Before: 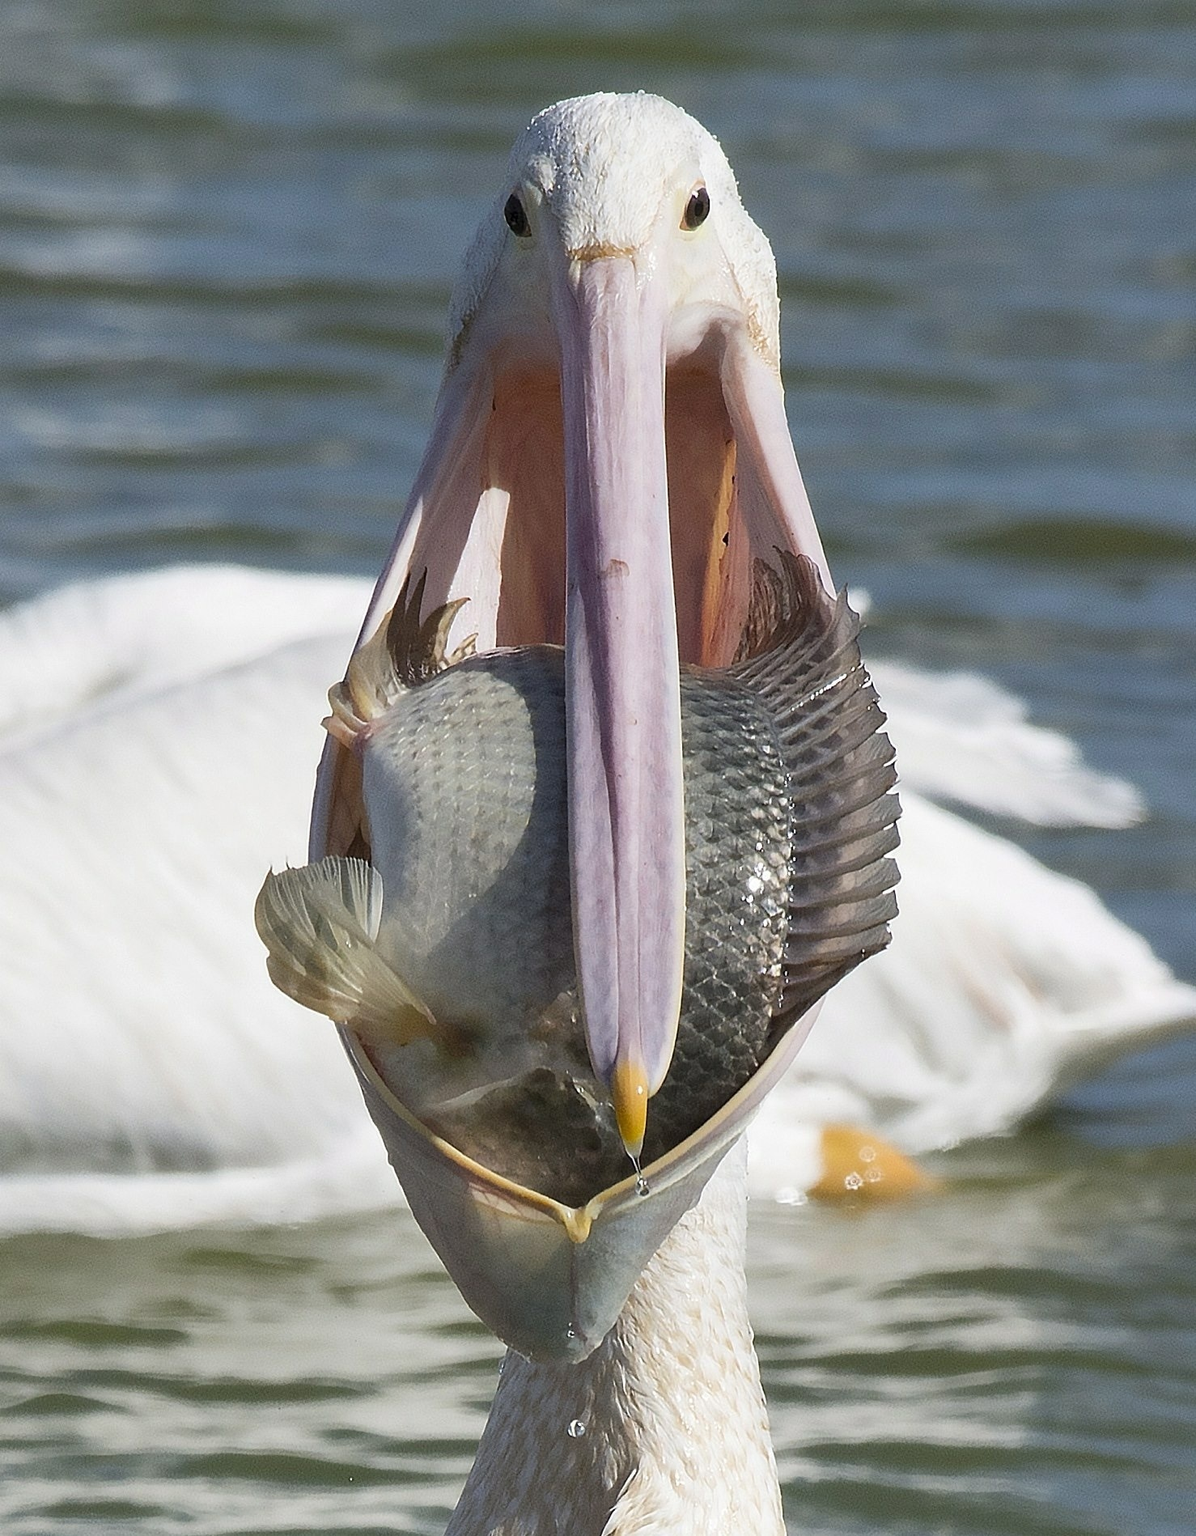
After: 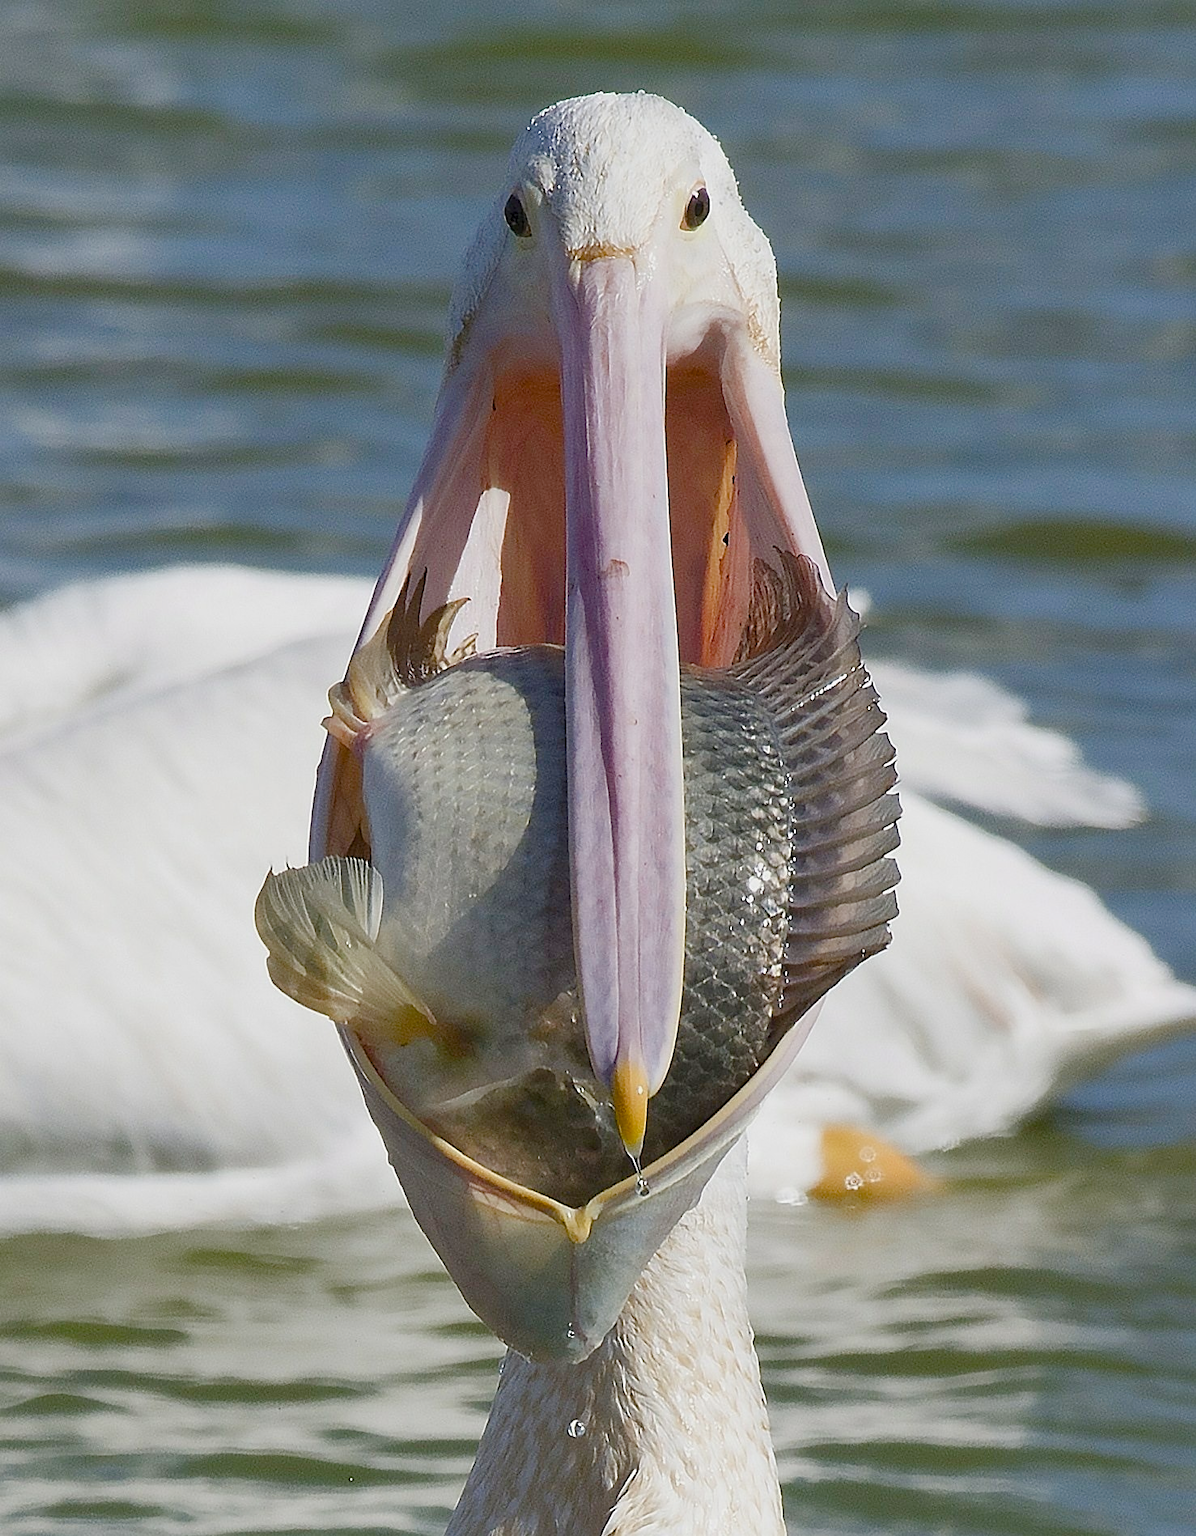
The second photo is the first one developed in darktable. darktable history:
sharpen: radius 1.898, amount 0.39, threshold 1.364
color balance rgb: linear chroma grading › global chroma 18.935%, perceptual saturation grading › global saturation 20%, perceptual saturation grading › highlights -50.273%, perceptual saturation grading › shadows 30.443%, contrast -10.206%
